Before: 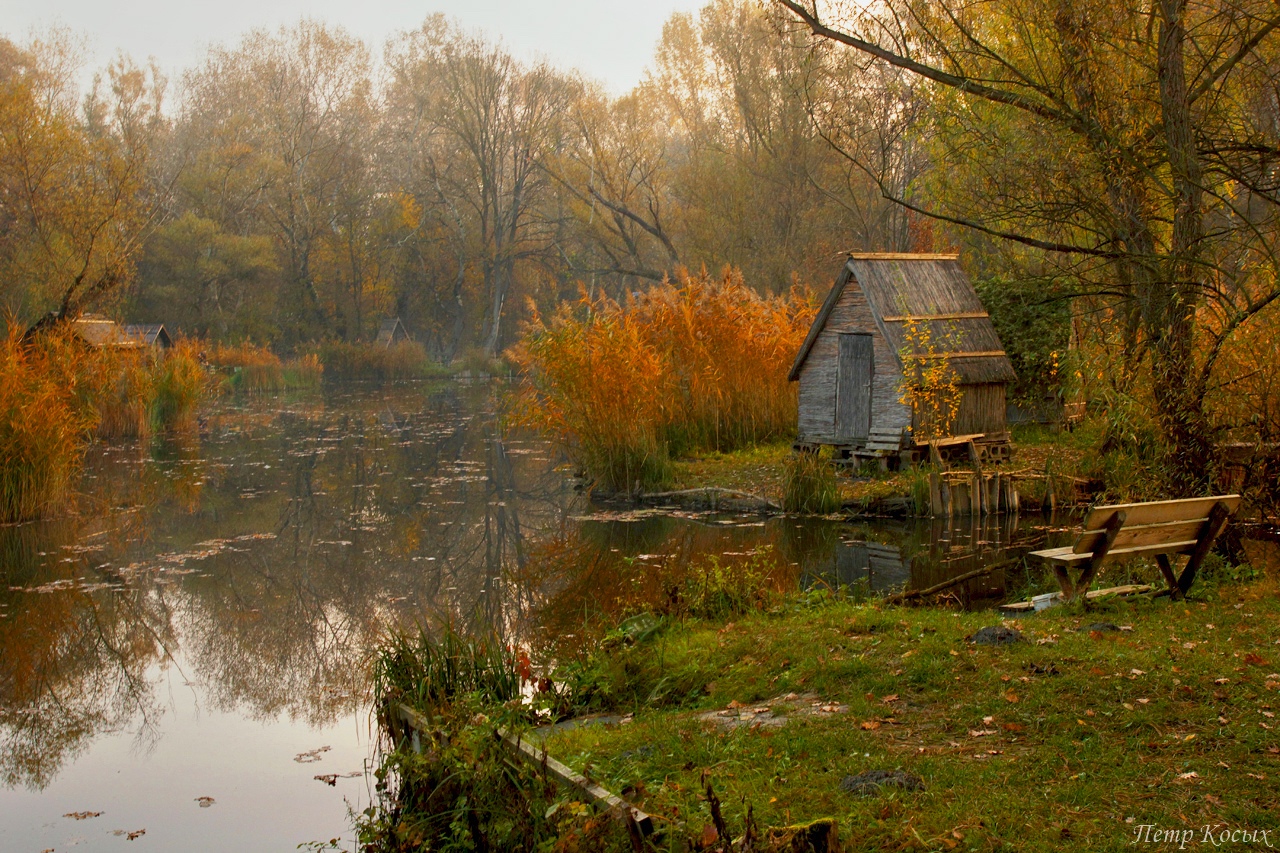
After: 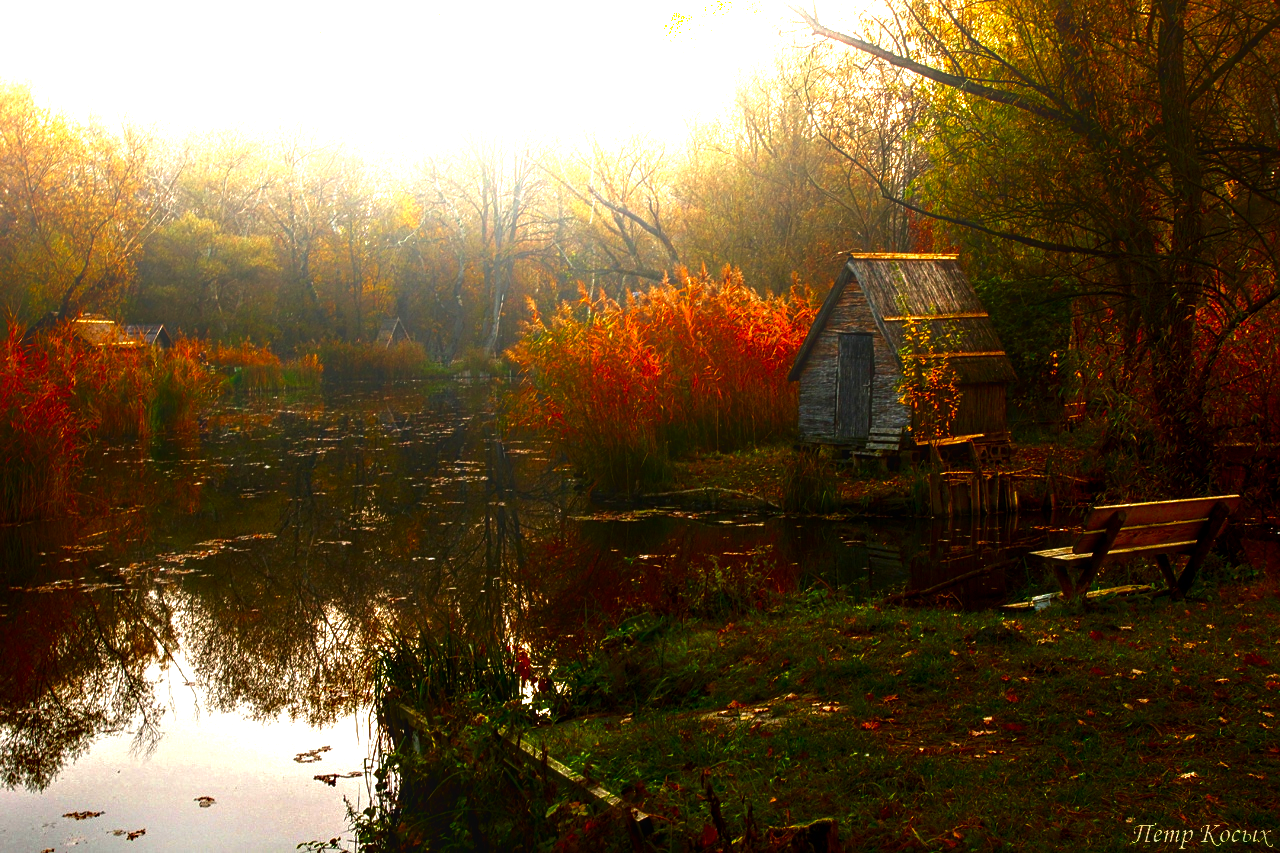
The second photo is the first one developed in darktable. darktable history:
tone equalizer: -8 EV -0.001 EV, -7 EV 0.001 EV, -6 EV -0.003 EV, -5 EV -0.007 EV, -4 EV -0.071 EV, -3 EV -0.213 EV, -2 EV -0.258 EV, -1 EV 0.087 EV, +0 EV 0.31 EV
sharpen: amount 0.205
contrast brightness saturation: brightness -0.985, saturation 1
exposure: black level correction -0.073, exposure 0.503 EV, compensate highlight preservation false
local contrast: highlights 64%, shadows 54%, detail 168%, midtone range 0.515
shadows and highlights: shadows -21.42, highlights 99.86, soften with gaussian
